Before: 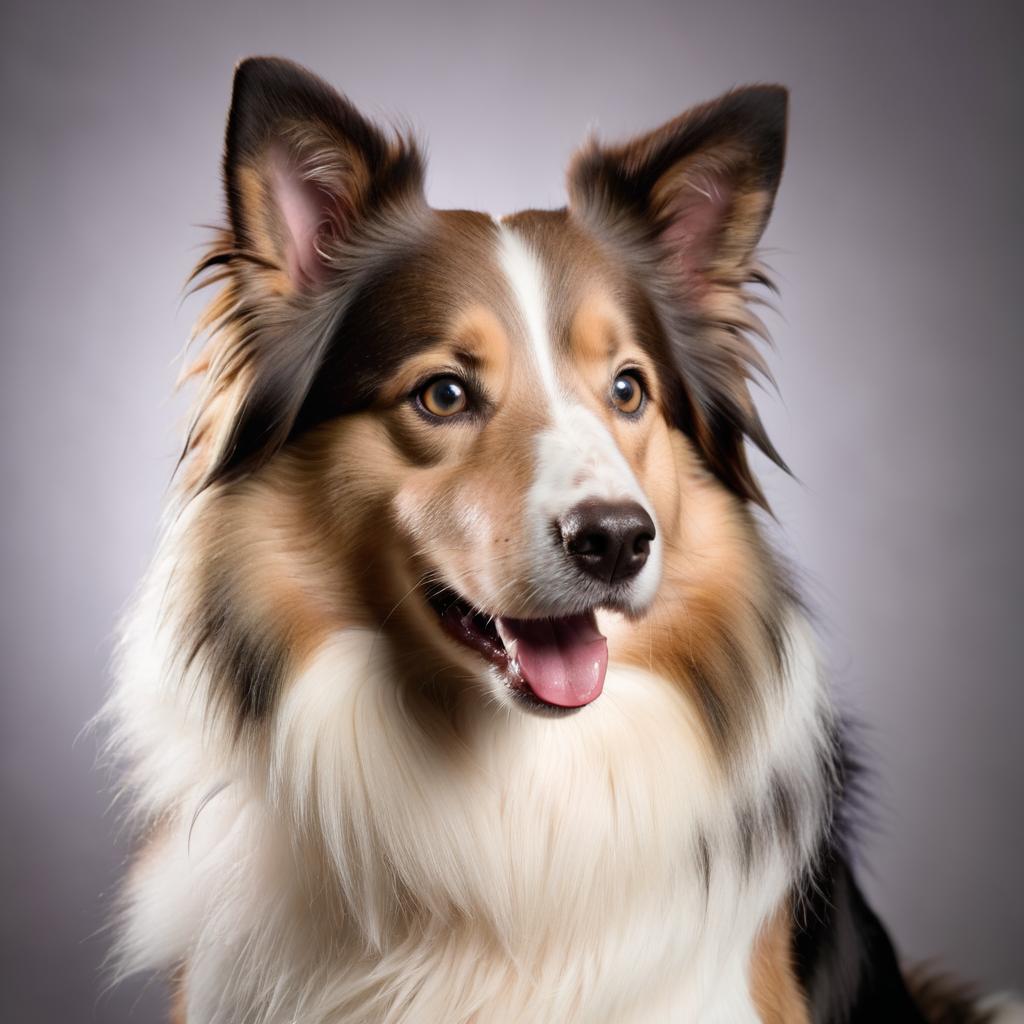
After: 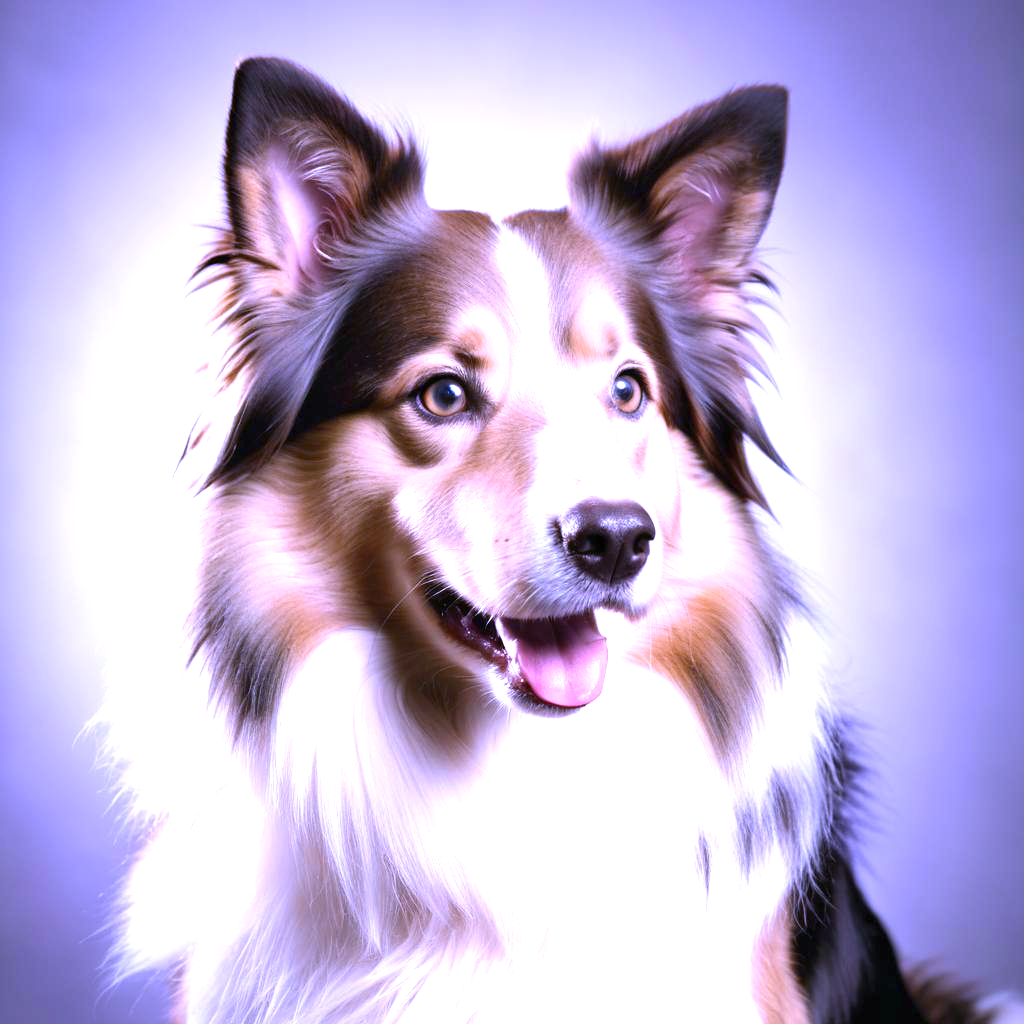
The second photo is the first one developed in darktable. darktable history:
exposure: black level correction 0, exposure 1.173 EV, compensate exposure bias true, compensate highlight preservation false
white balance: red 0.98, blue 1.61
